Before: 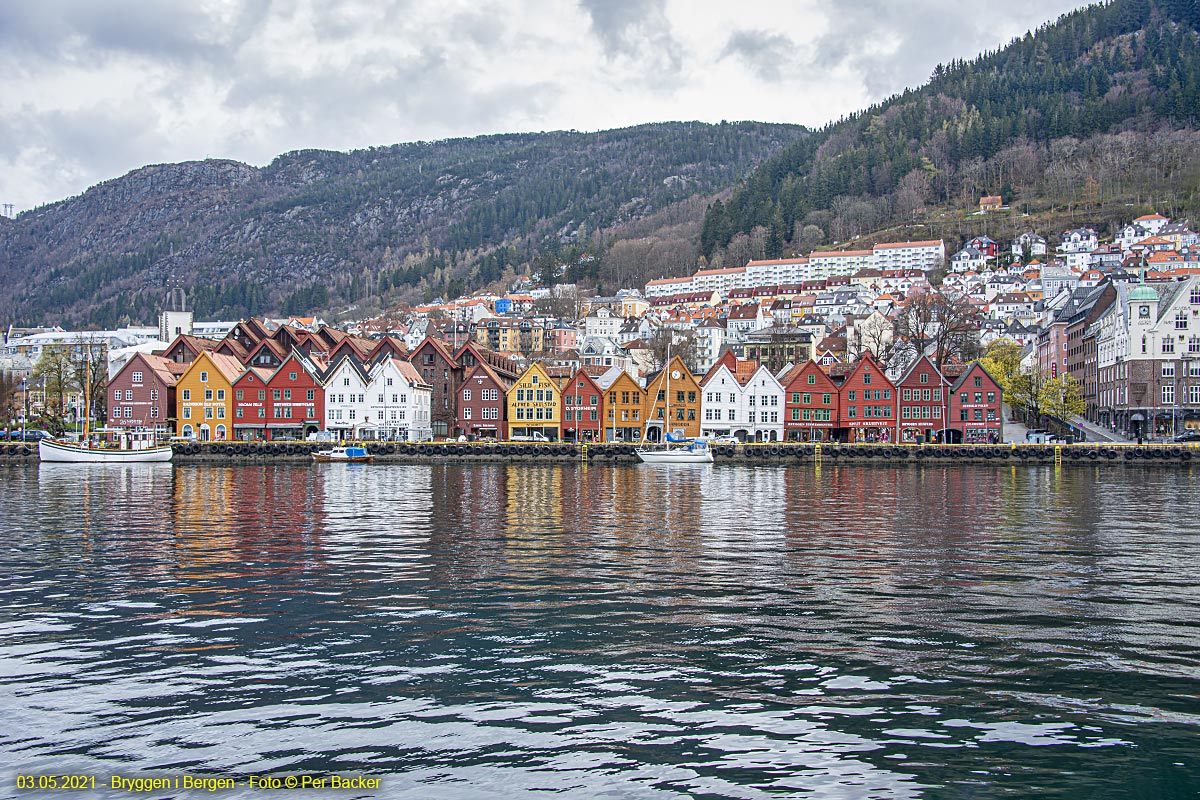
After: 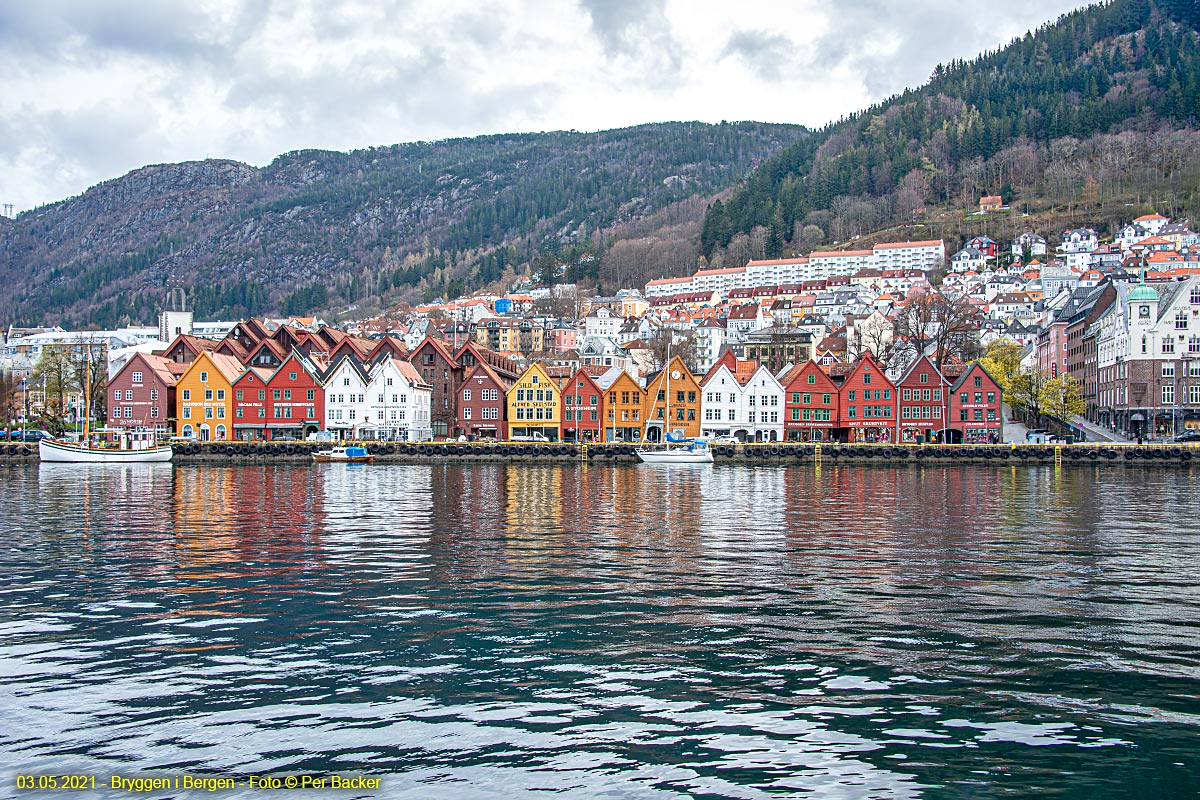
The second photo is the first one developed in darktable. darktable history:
shadows and highlights: shadows -11.45, white point adjustment 4.01, highlights 26.55
